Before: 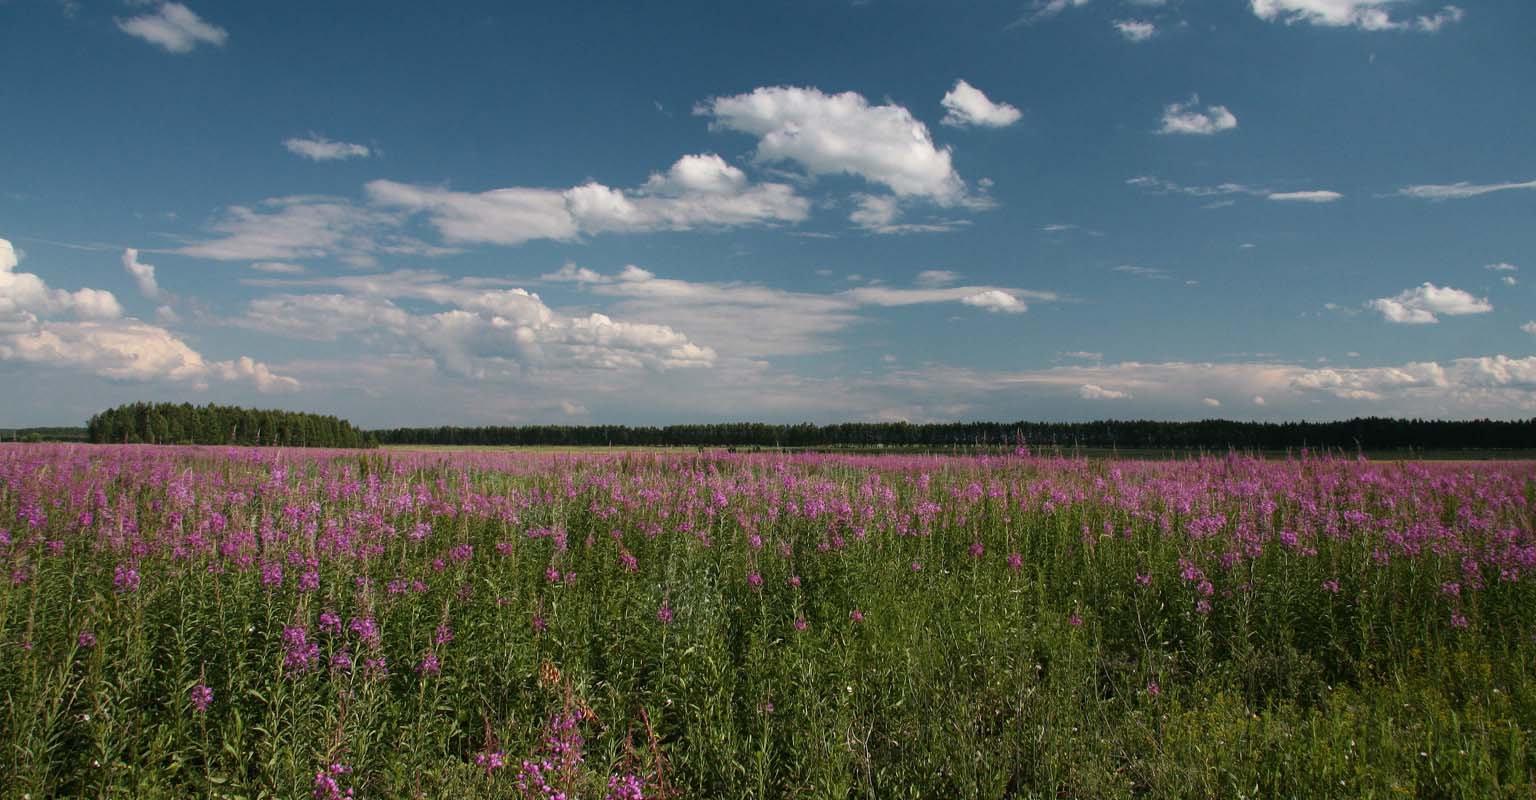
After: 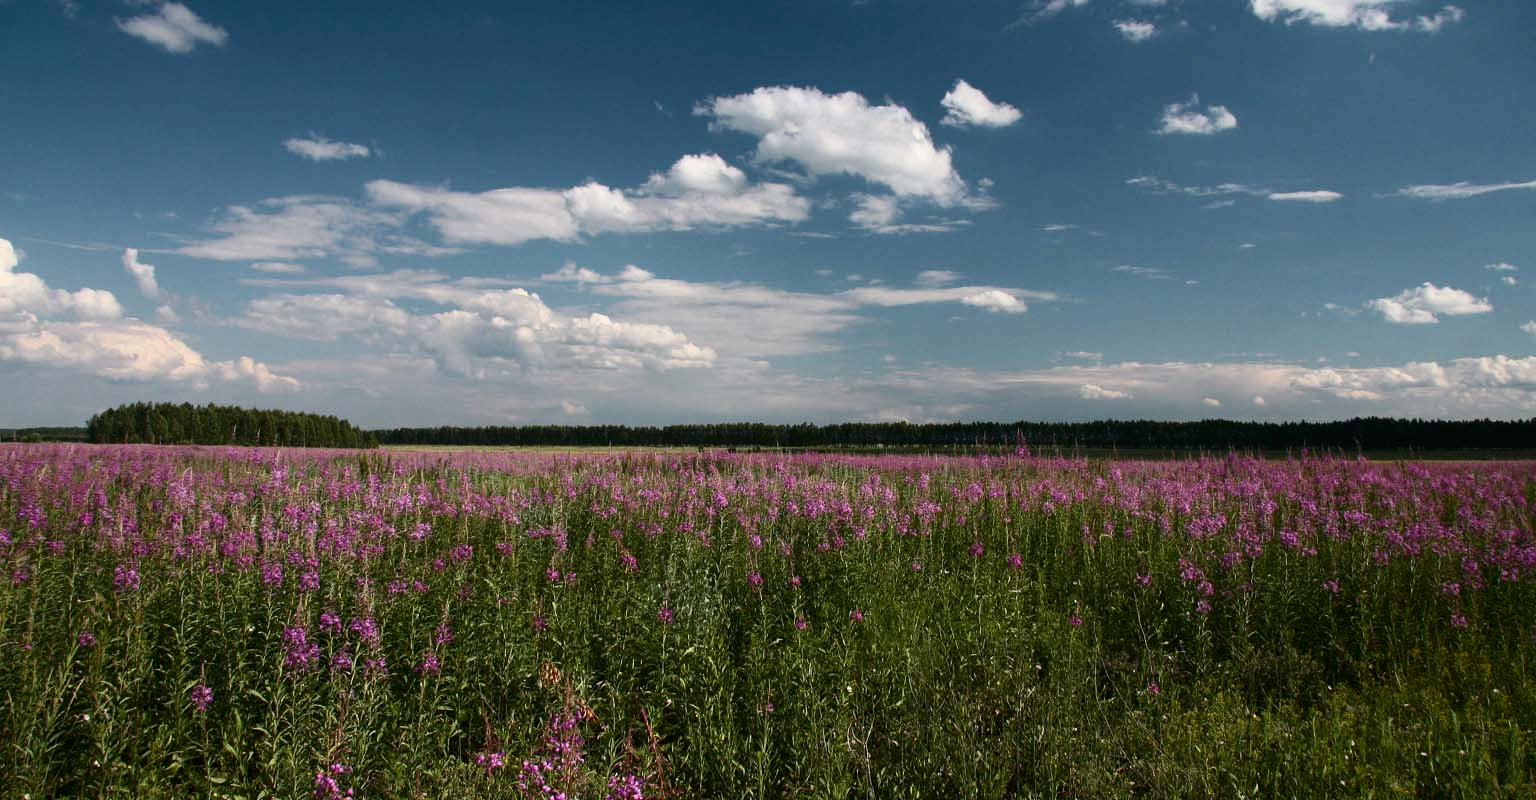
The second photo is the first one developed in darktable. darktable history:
contrast brightness saturation: contrast 0.22
